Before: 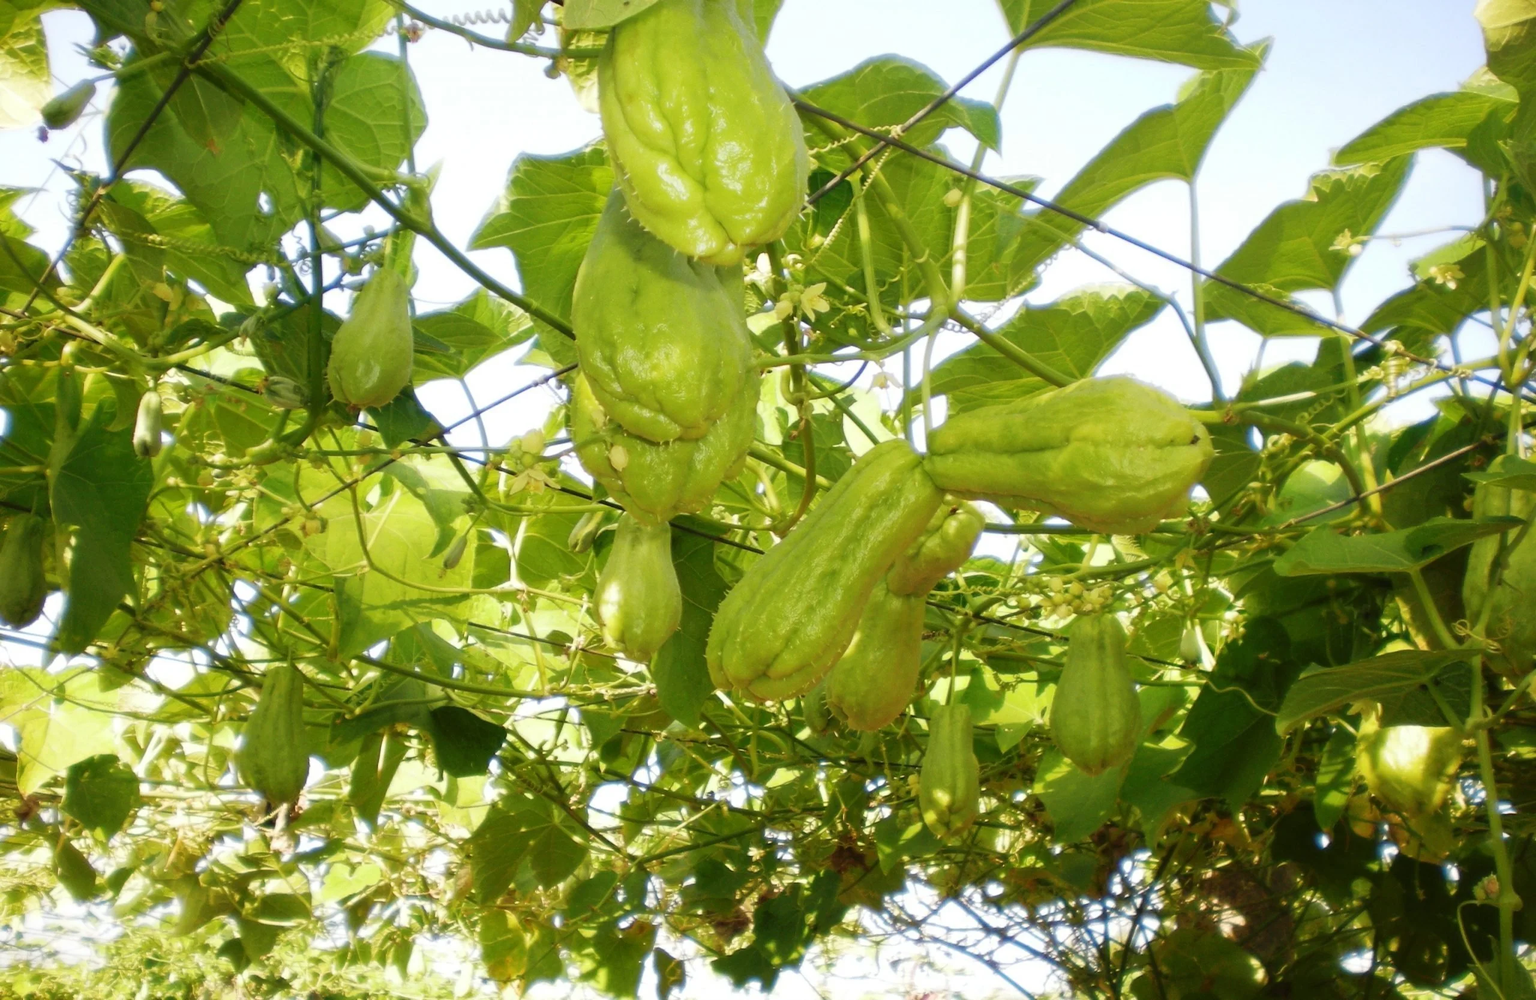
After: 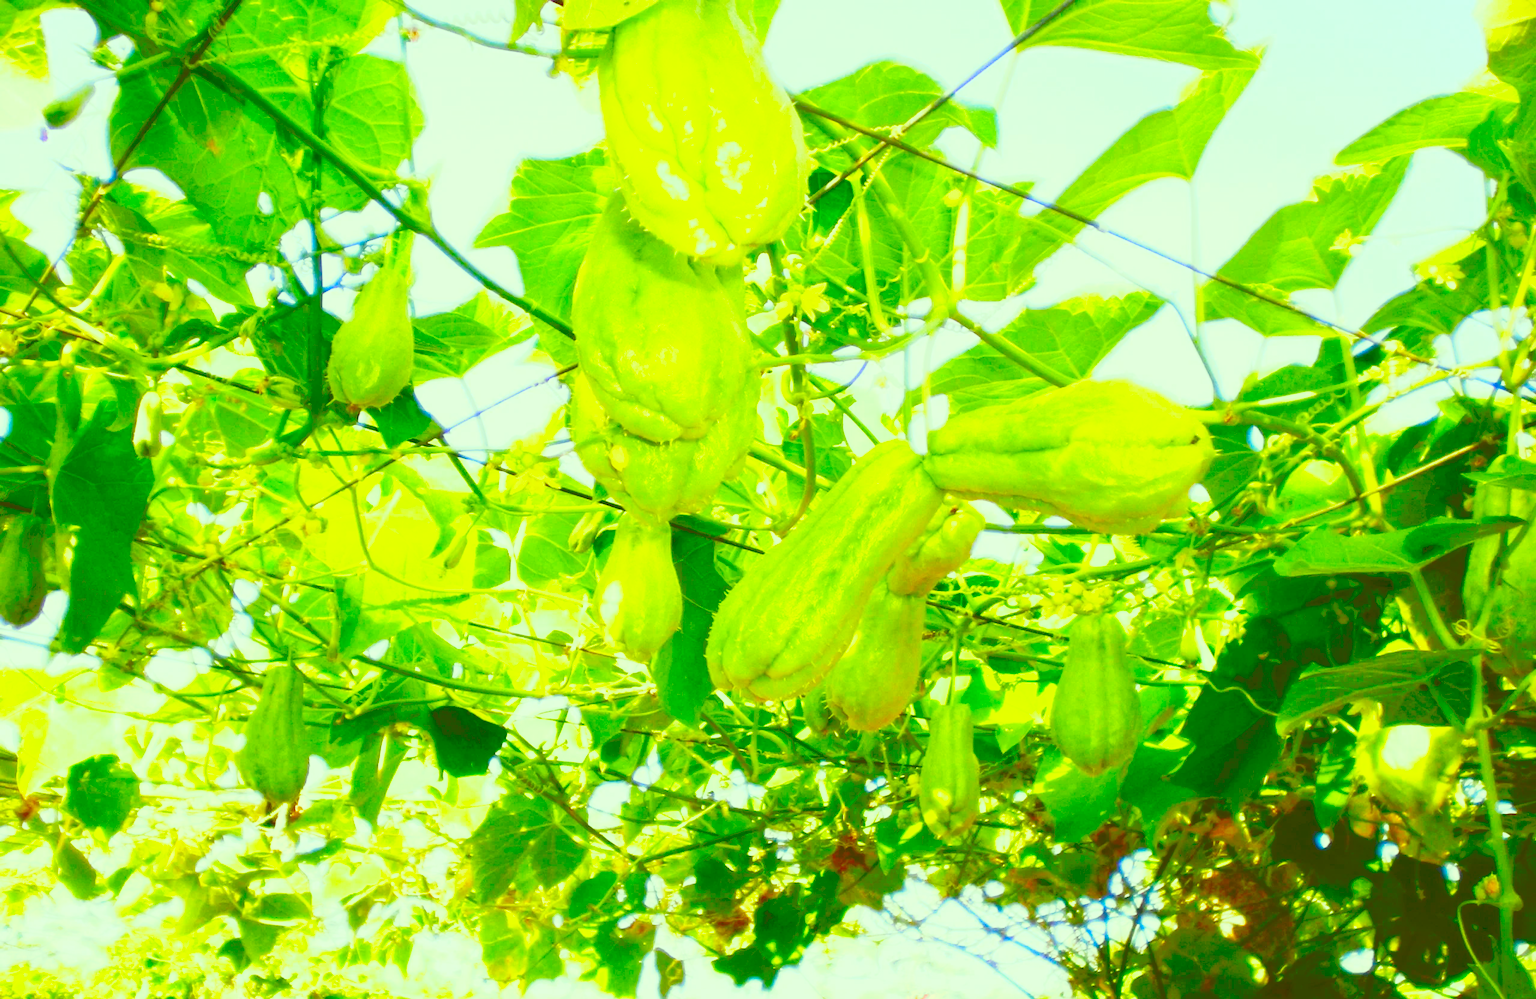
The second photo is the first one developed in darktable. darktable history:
tone curve: curves: ch0 [(0, 0) (0.003, 0.195) (0.011, 0.161) (0.025, 0.21) (0.044, 0.24) (0.069, 0.254) (0.1, 0.283) (0.136, 0.347) (0.177, 0.412) (0.224, 0.455) (0.277, 0.531) (0.335, 0.606) (0.399, 0.679) (0.468, 0.748) (0.543, 0.814) (0.623, 0.876) (0.709, 0.927) (0.801, 0.949) (0.898, 0.962) (1, 1)], preserve colors none
contrast brightness saturation: contrast 0.183, saturation 0.303
color correction: highlights a* -11.22, highlights b* 9.94, saturation 1.71
